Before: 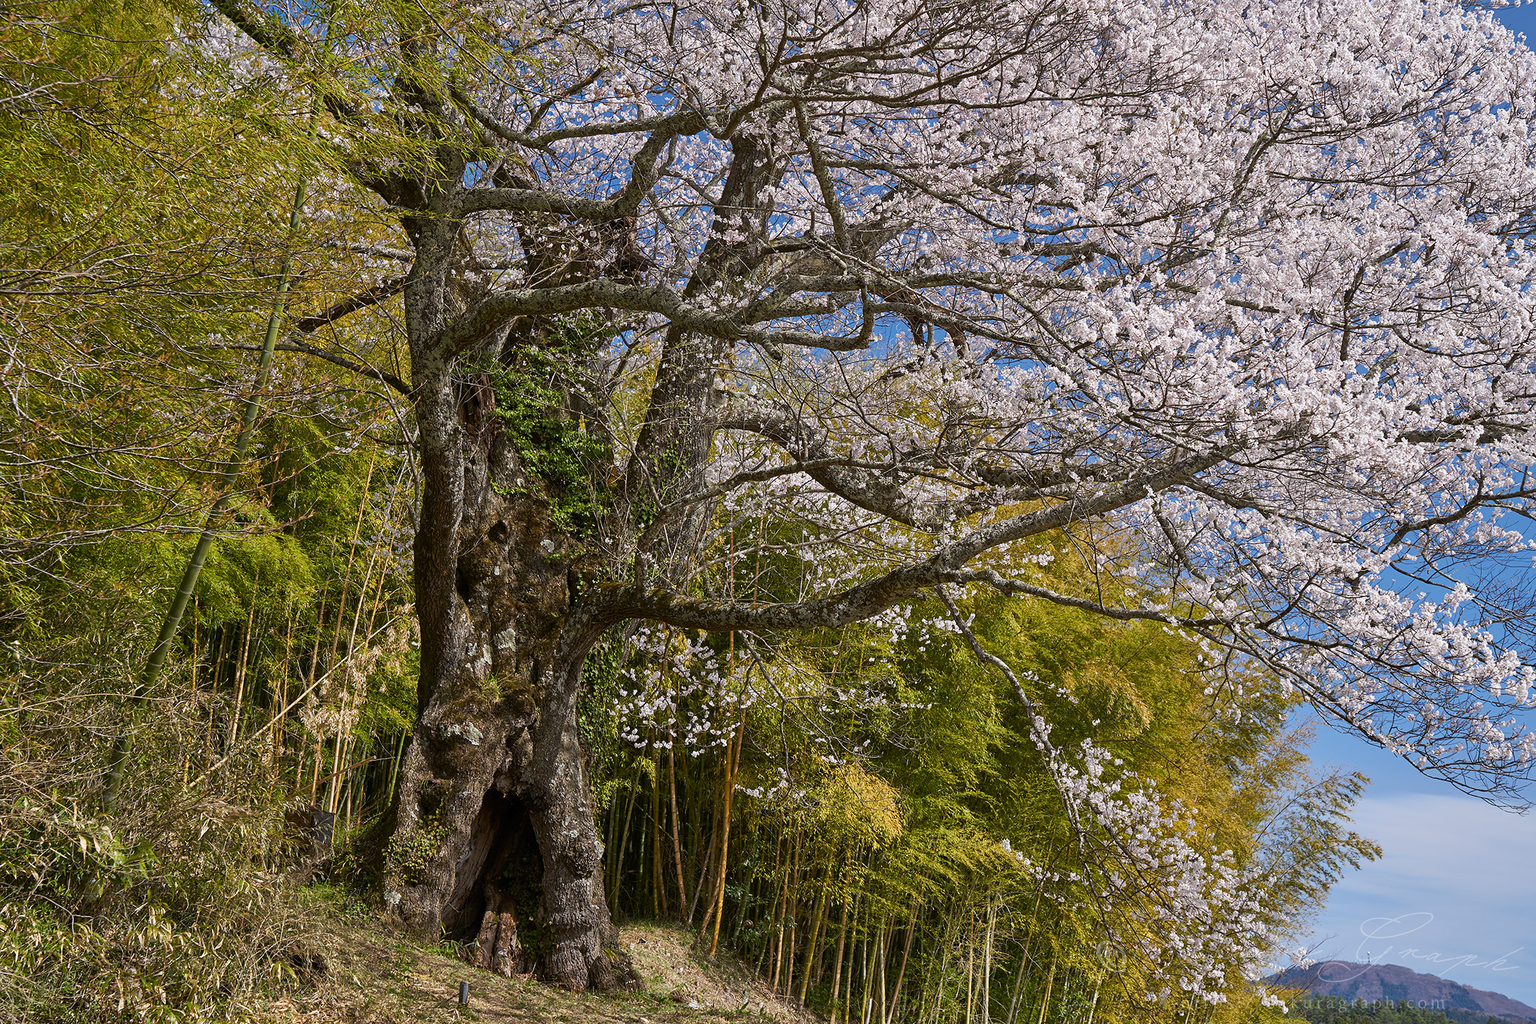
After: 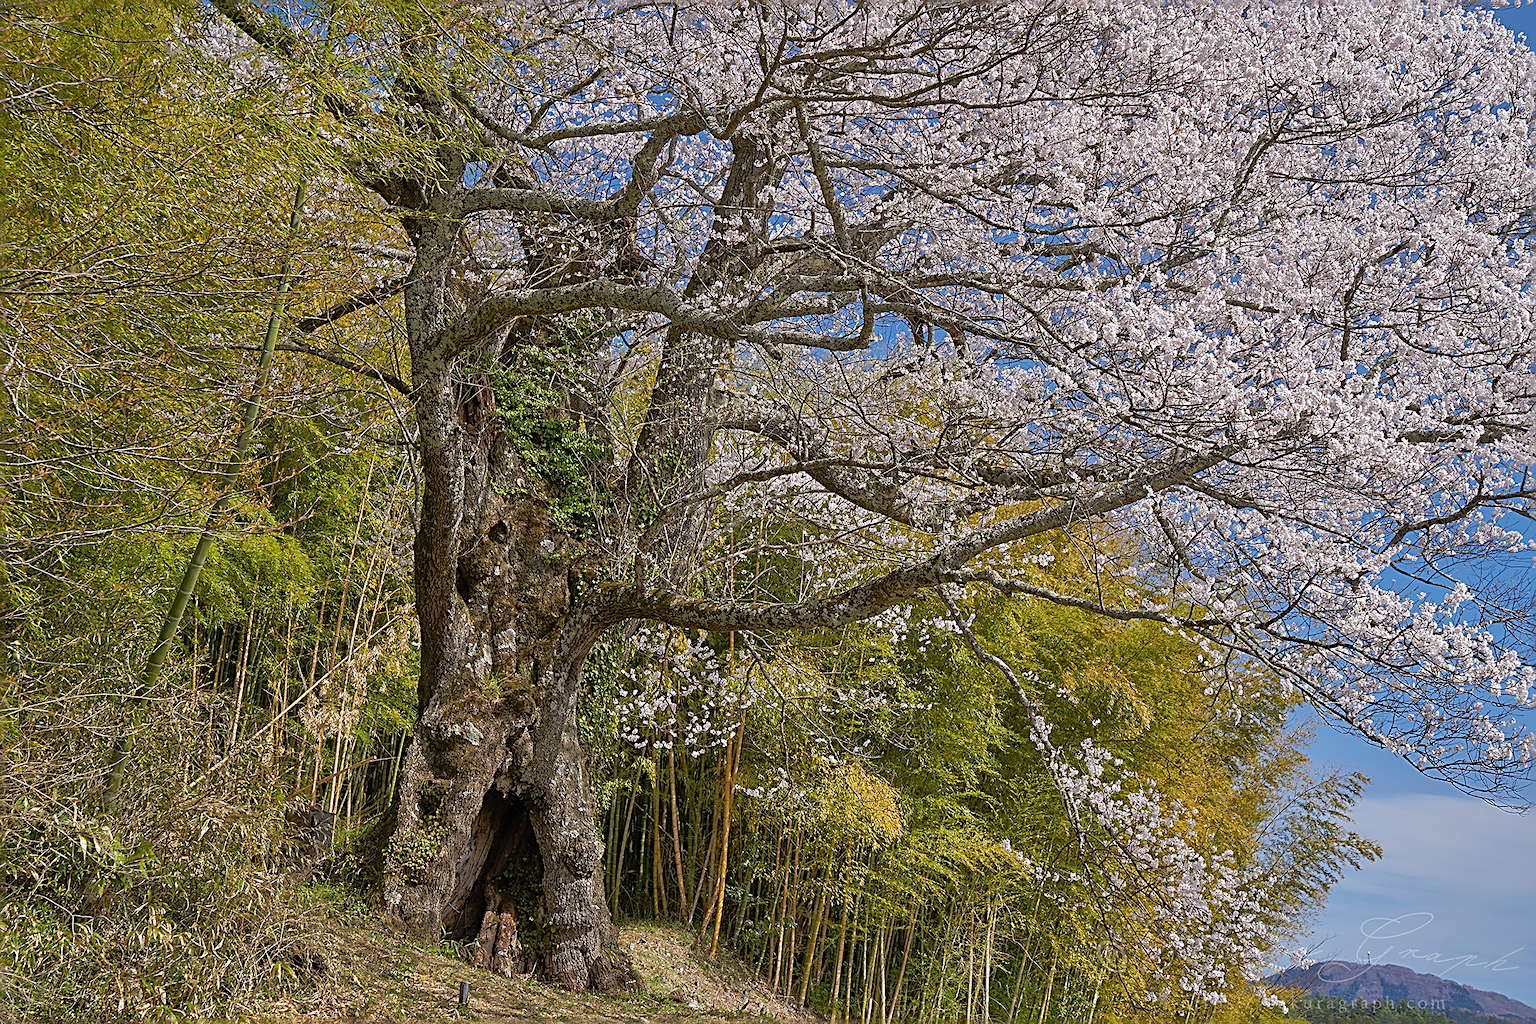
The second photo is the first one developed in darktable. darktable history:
shadows and highlights: shadows 58.91, highlights -60.1
sharpen: radius 2.84, amount 0.722
